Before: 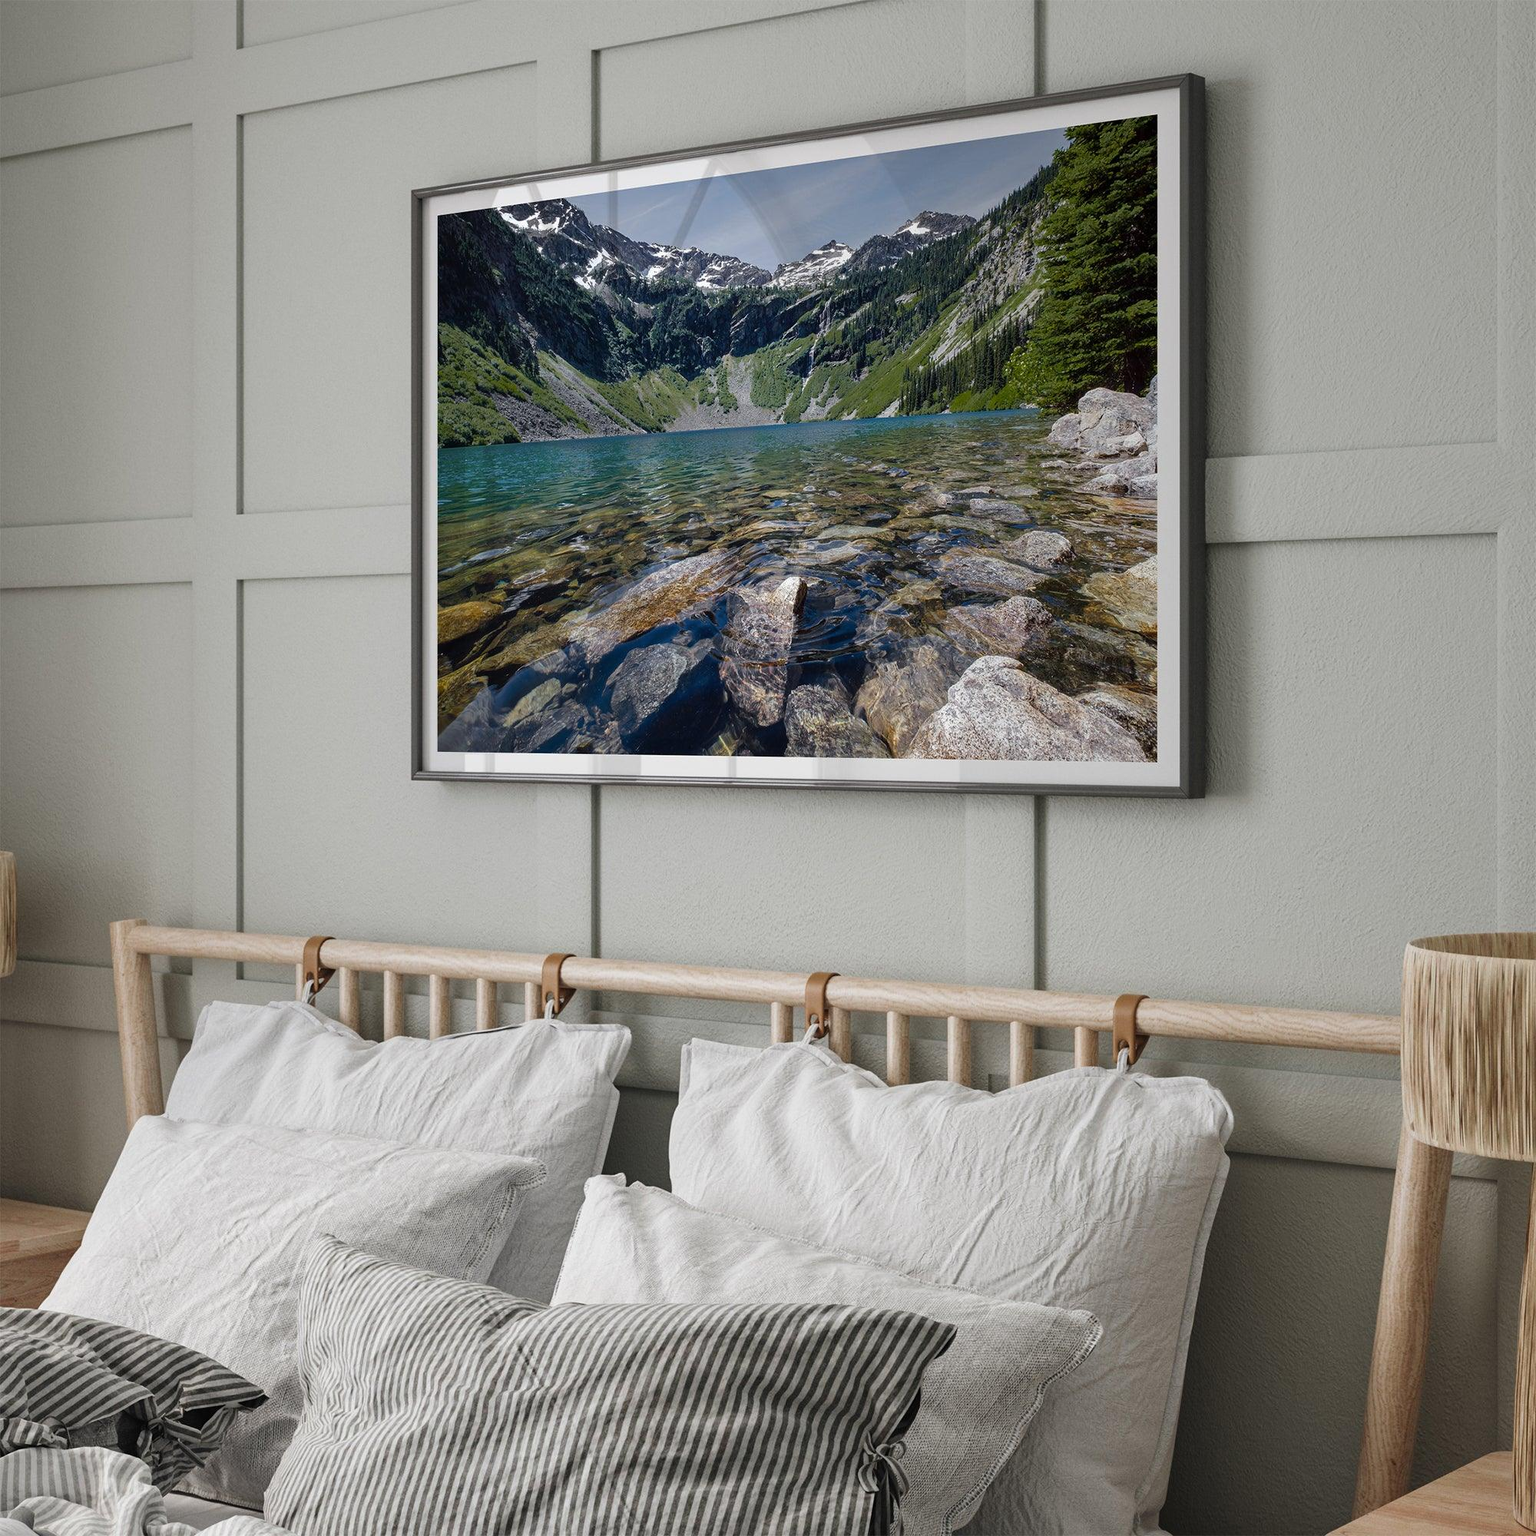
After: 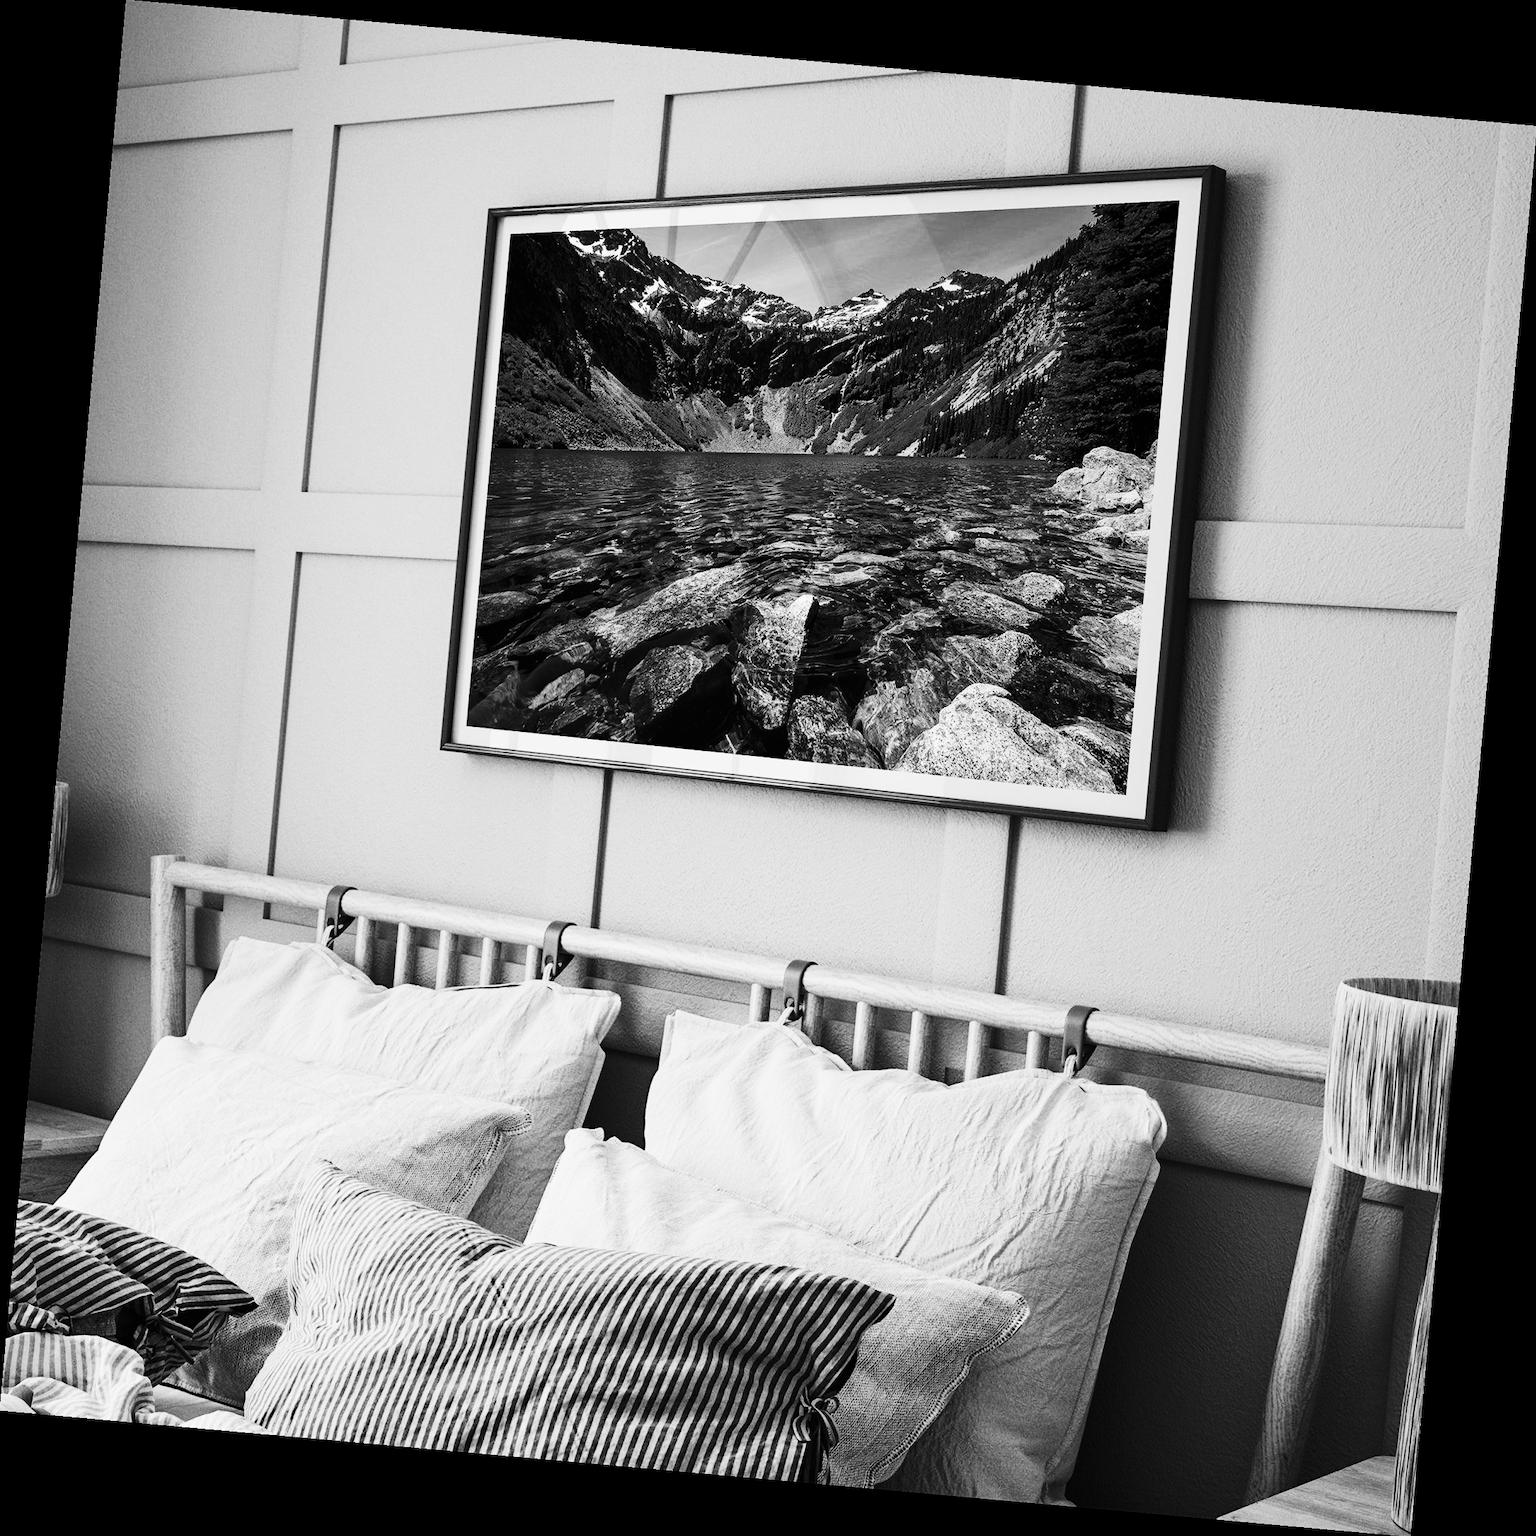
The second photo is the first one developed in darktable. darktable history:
rotate and perspective: rotation 5.12°, automatic cropping off
contrast brightness saturation: contrast 0.5, saturation -0.1
monochrome: a -6.99, b 35.61, size 1.4
